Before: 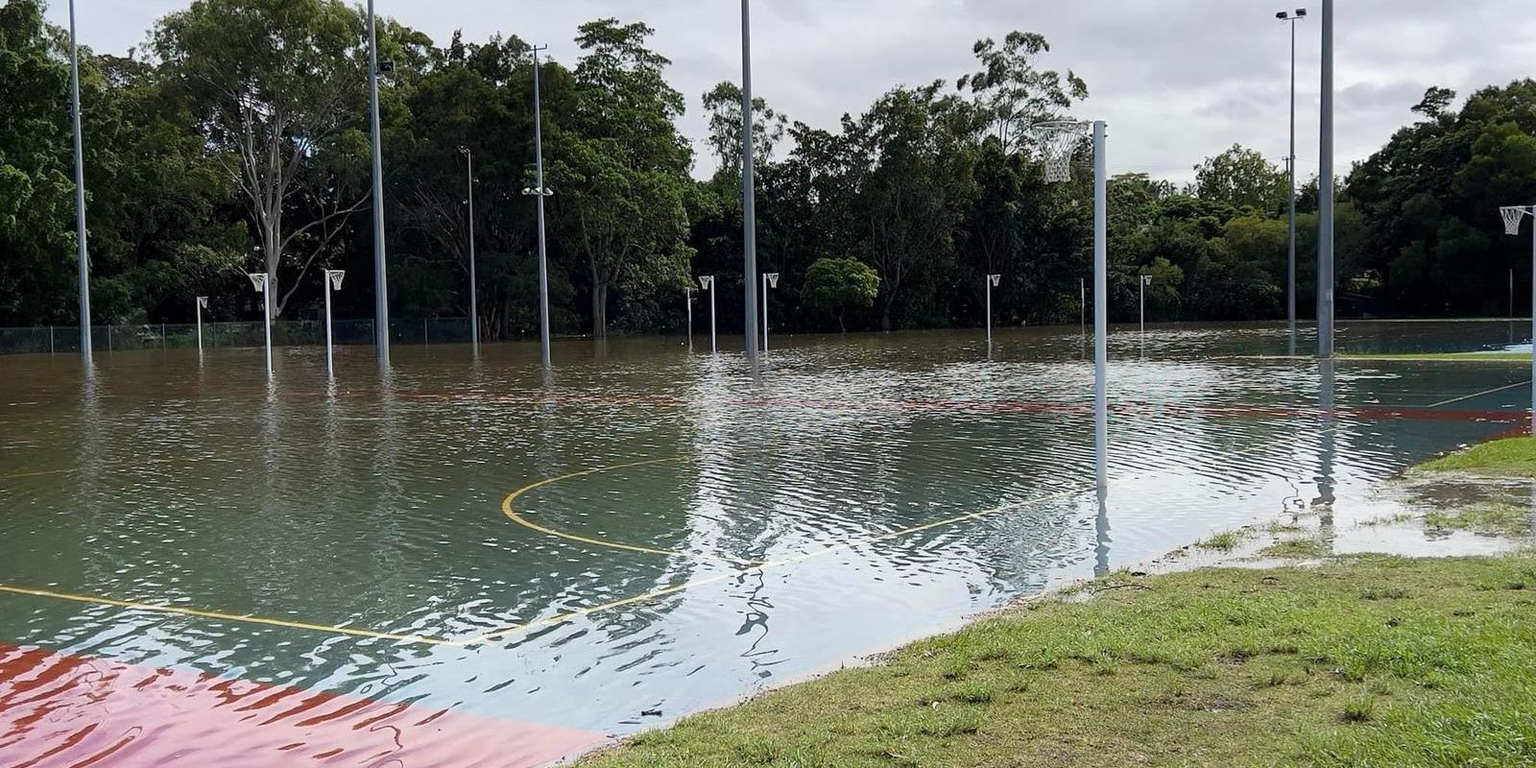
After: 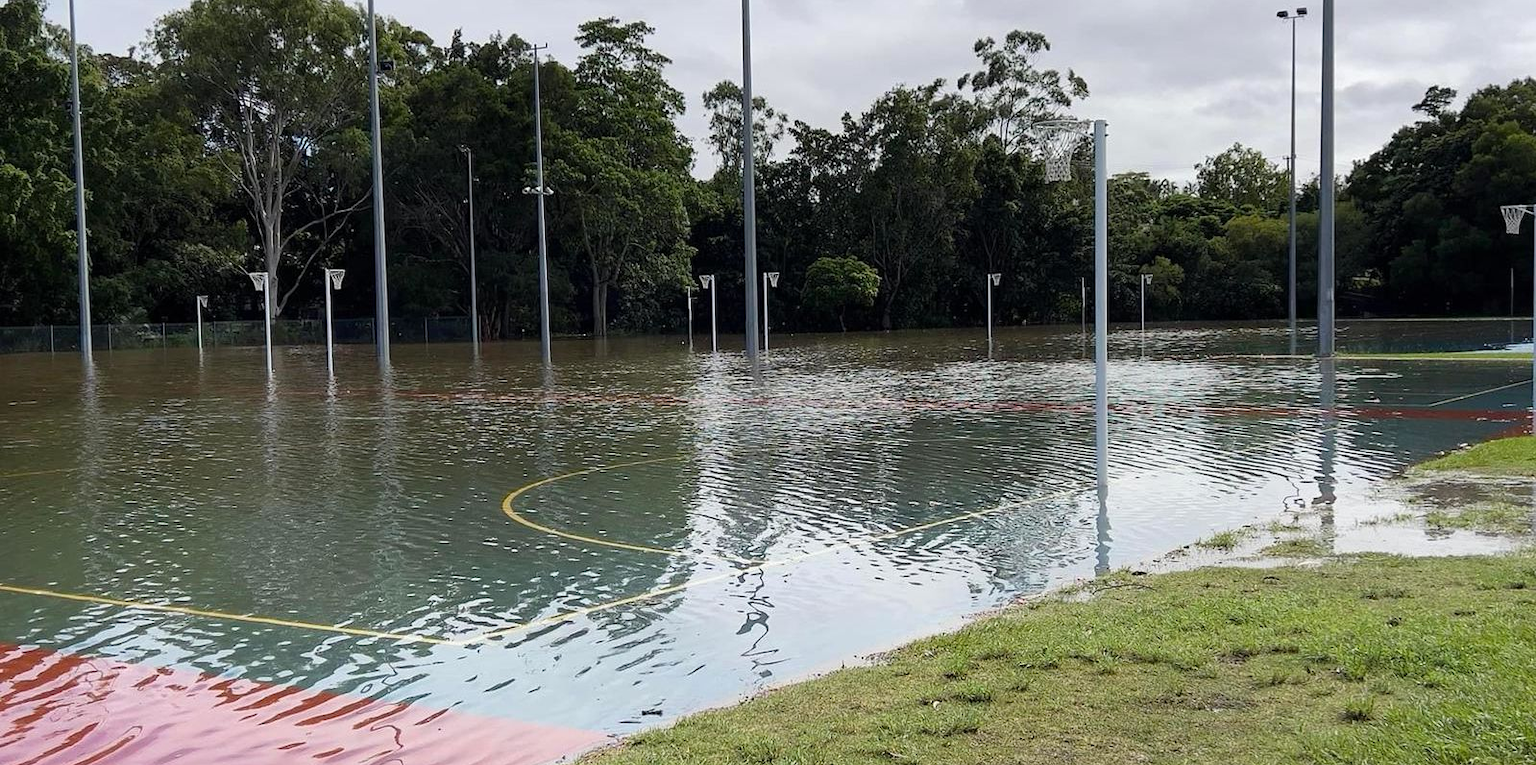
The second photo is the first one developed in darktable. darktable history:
crop: top 0.207%, bottom 0.099%
